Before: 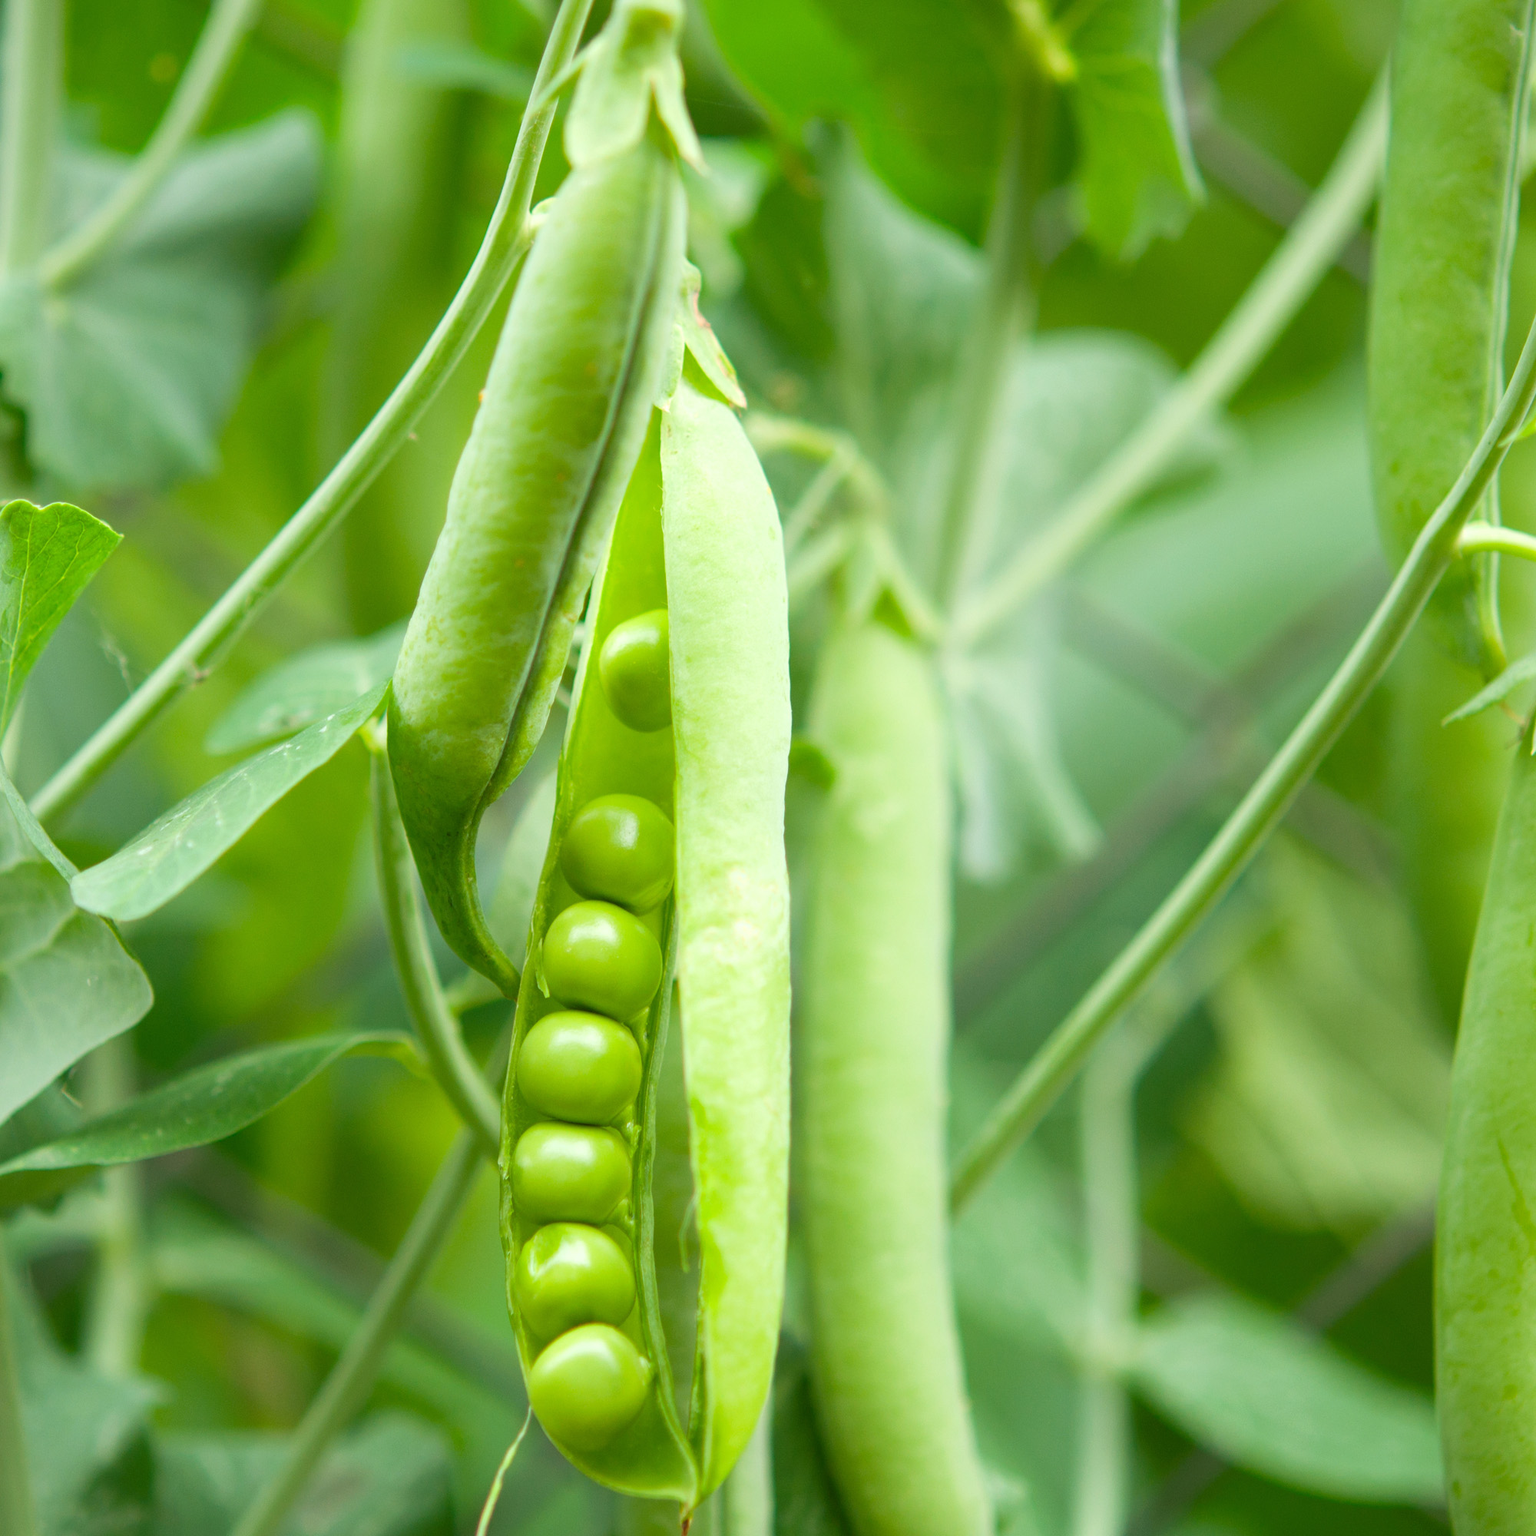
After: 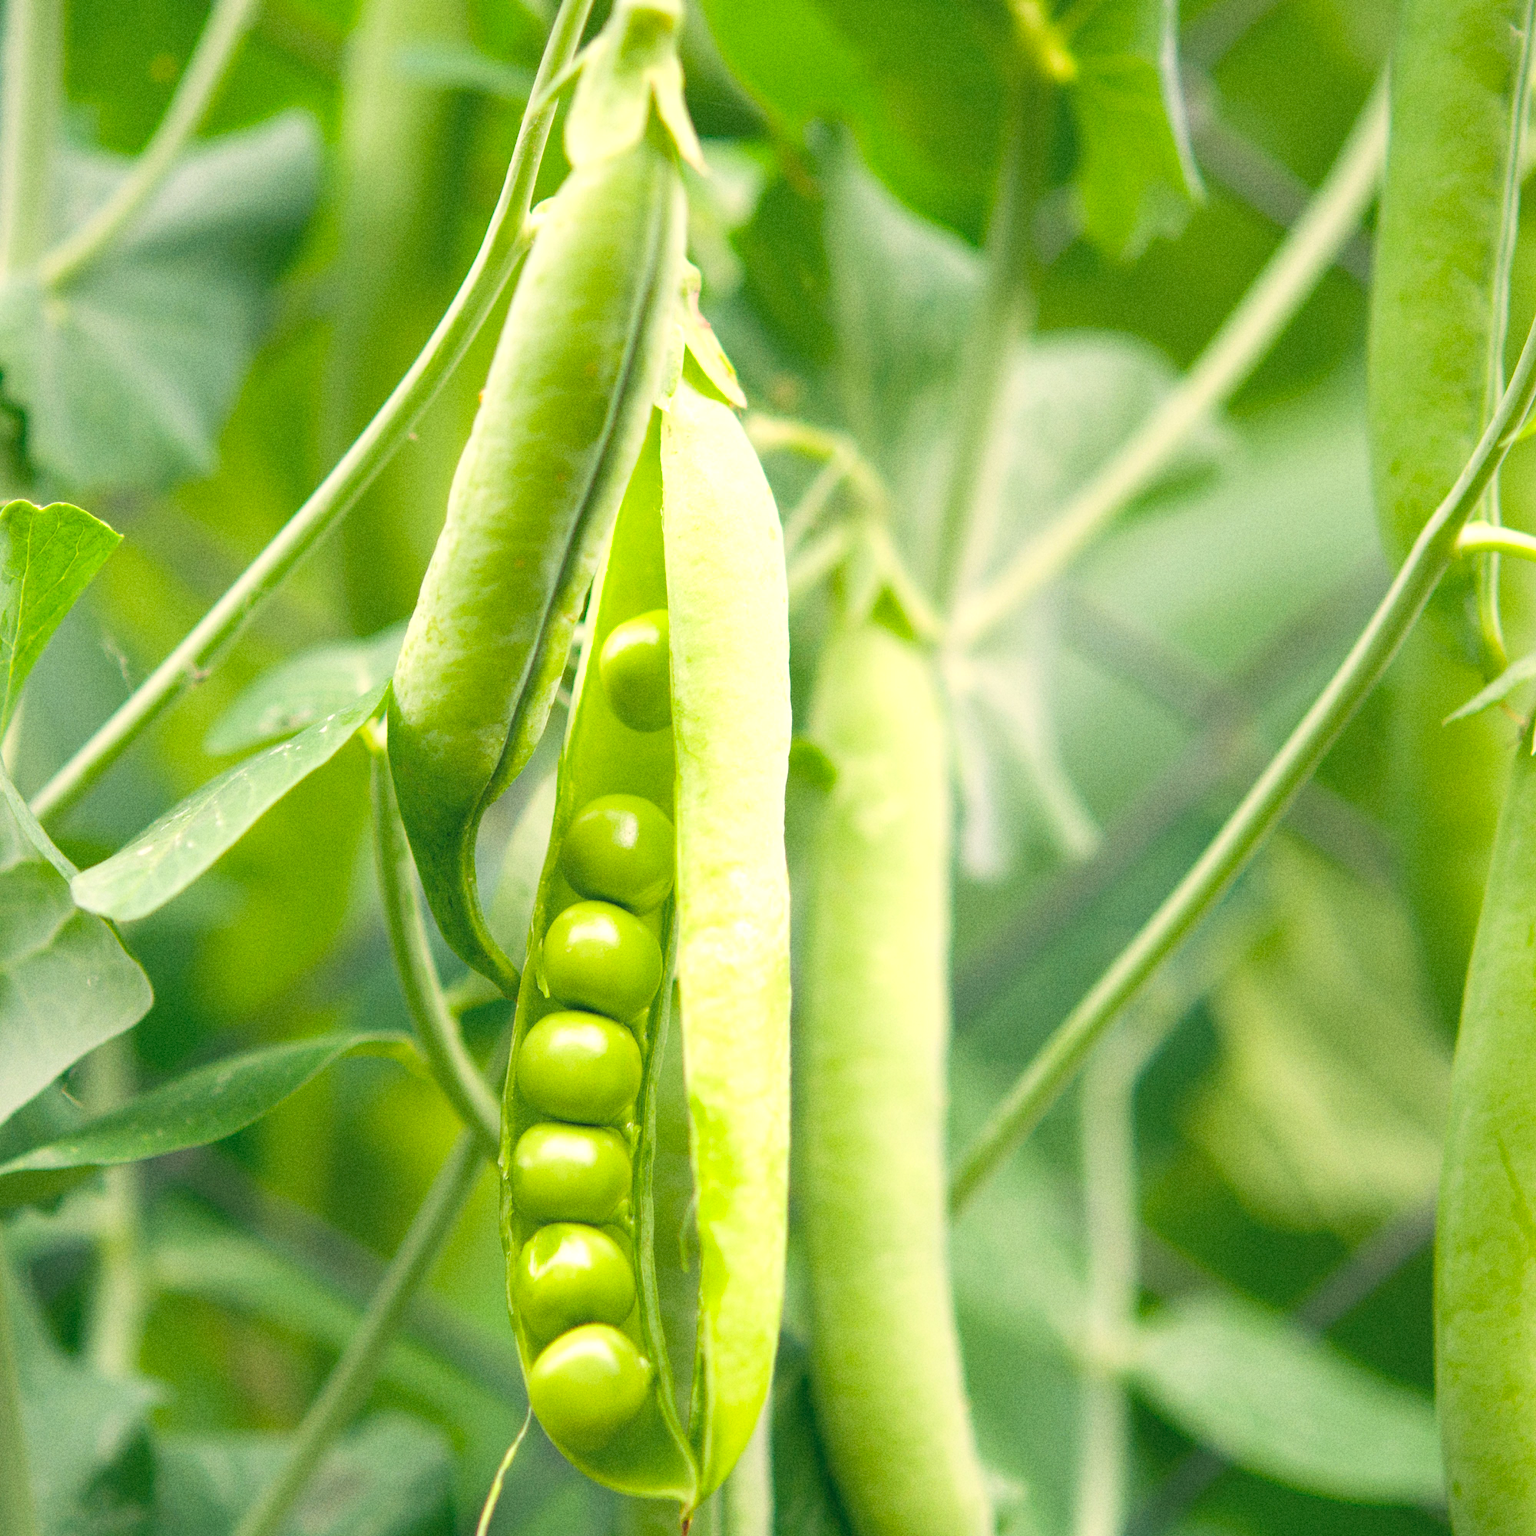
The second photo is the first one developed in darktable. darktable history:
exposure: exposure 0.3 EV, compensate highlight preservation false
white balance: red 1.004, blue 1.096
grain: on, module defaults
color correction: highlights a* 10.32, highlights b* 14.66, shadows a* -9.59, shadows b* -15.02
